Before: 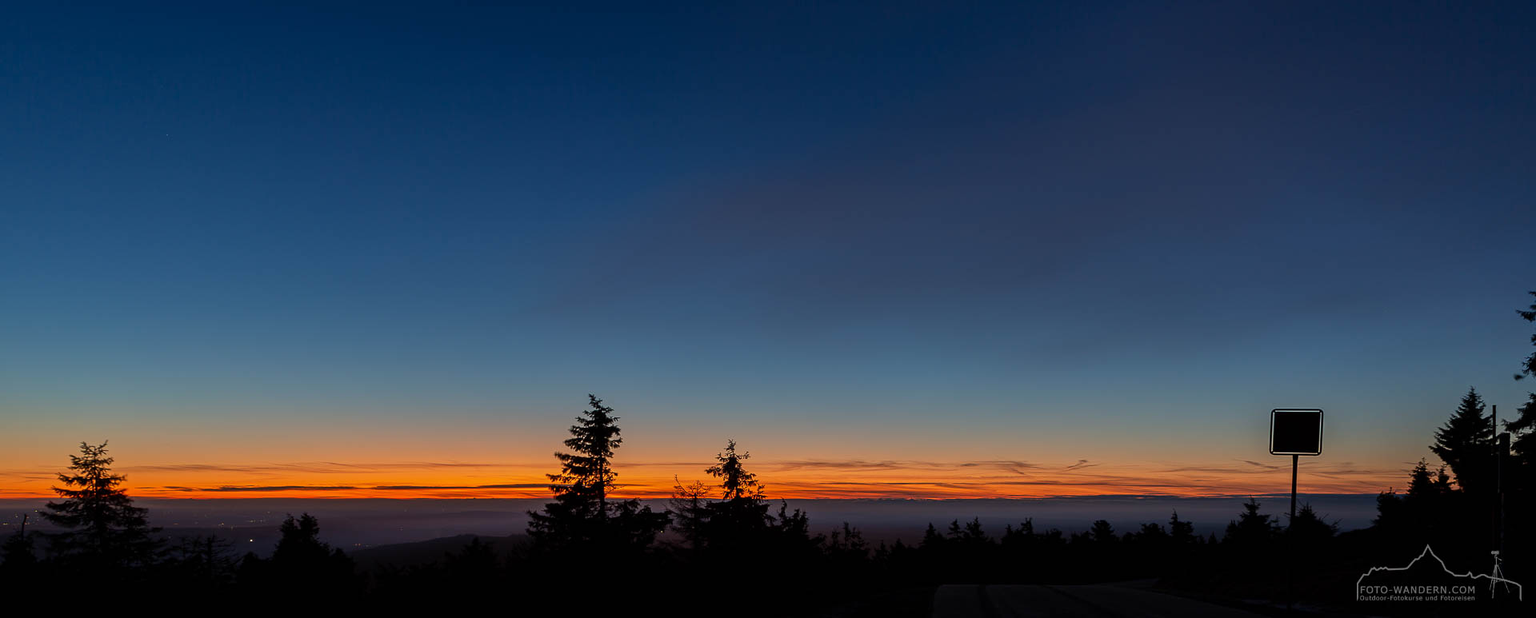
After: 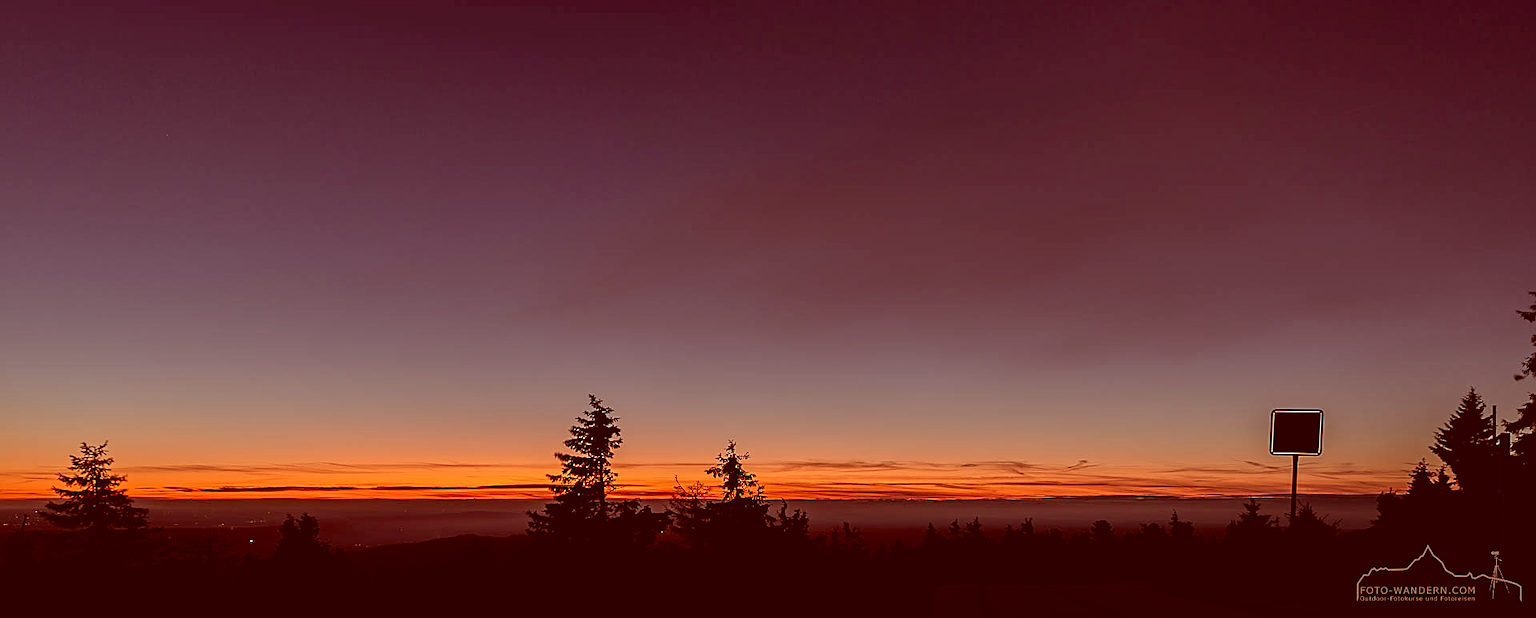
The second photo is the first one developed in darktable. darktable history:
sharpen: on, module defaults
exposure: exposure 0.203 EV, compensate exposure bias true, compensate highlight preservation false
color correction: highlights a* 9.48, highlights b* 8.47, shadows a* 39.43, shadows b* 39.28, saturation 0.781
